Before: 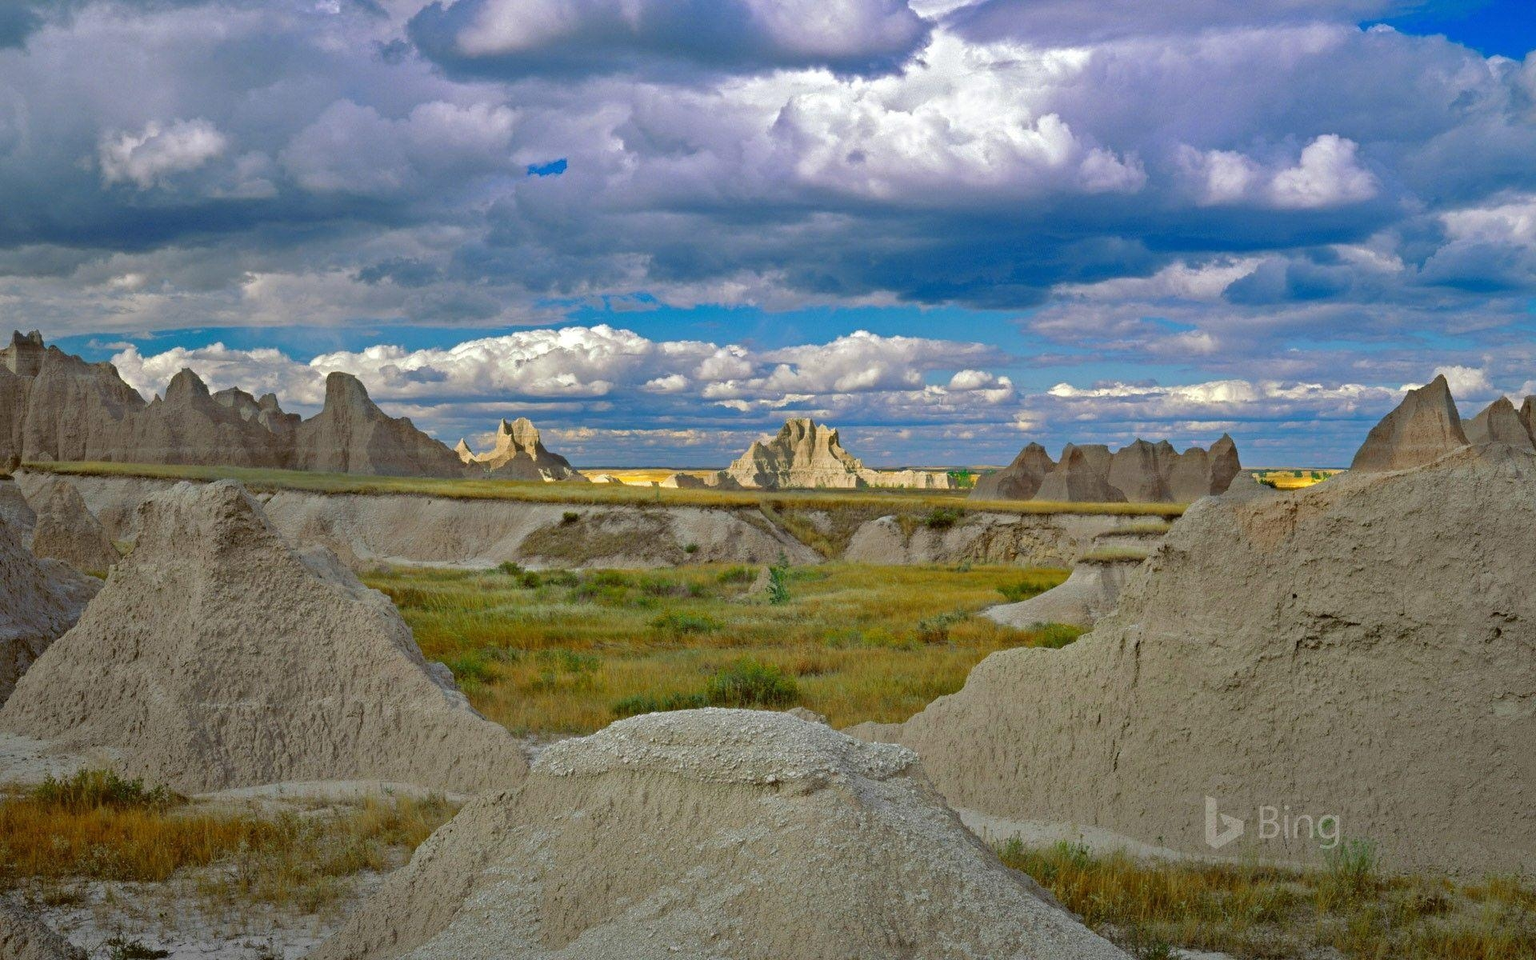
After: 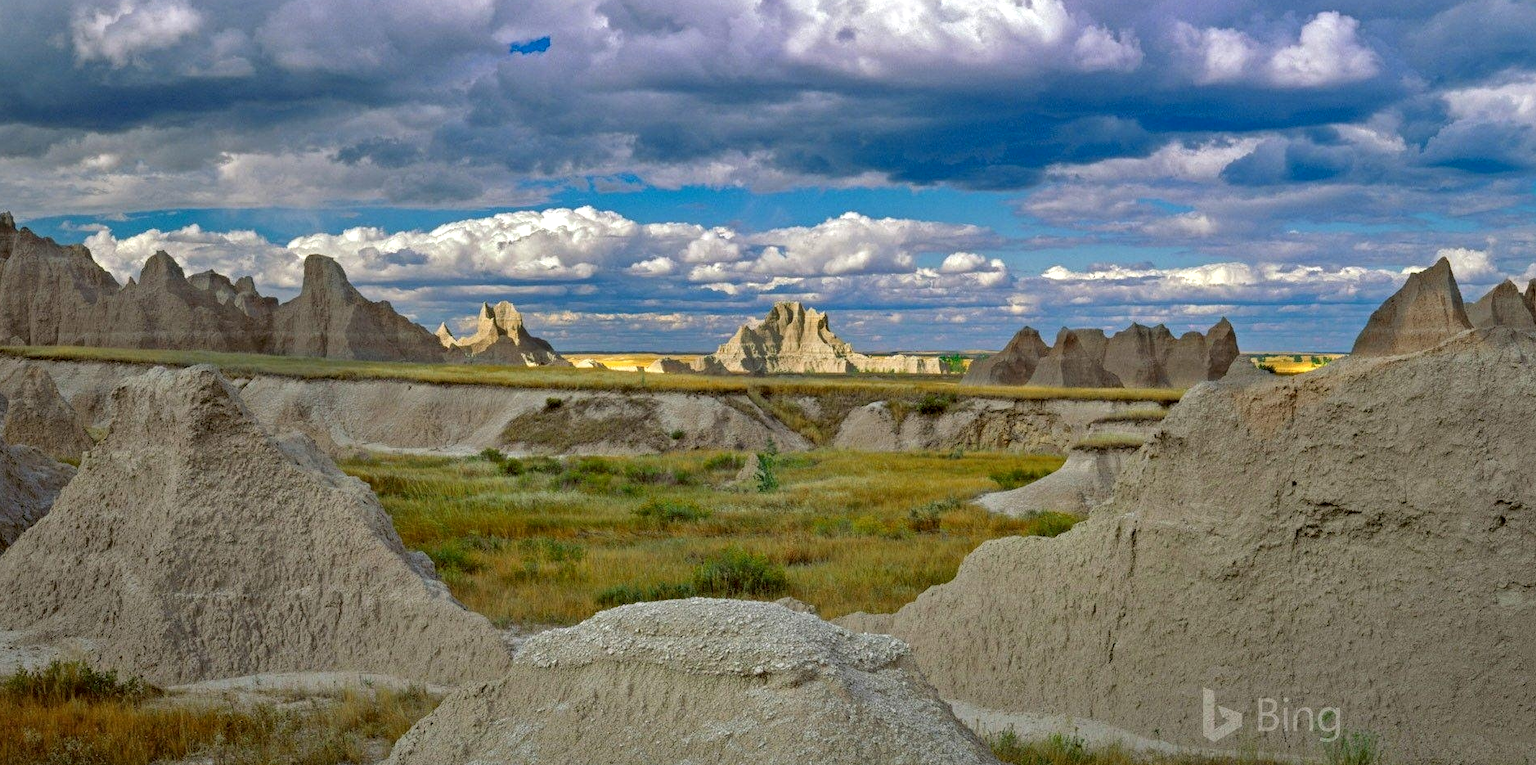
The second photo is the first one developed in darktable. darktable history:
local contrast: detail 130%
crop and rotate: left 1.913%, top 12.862%, right 0.273%, bottom 9.11%
